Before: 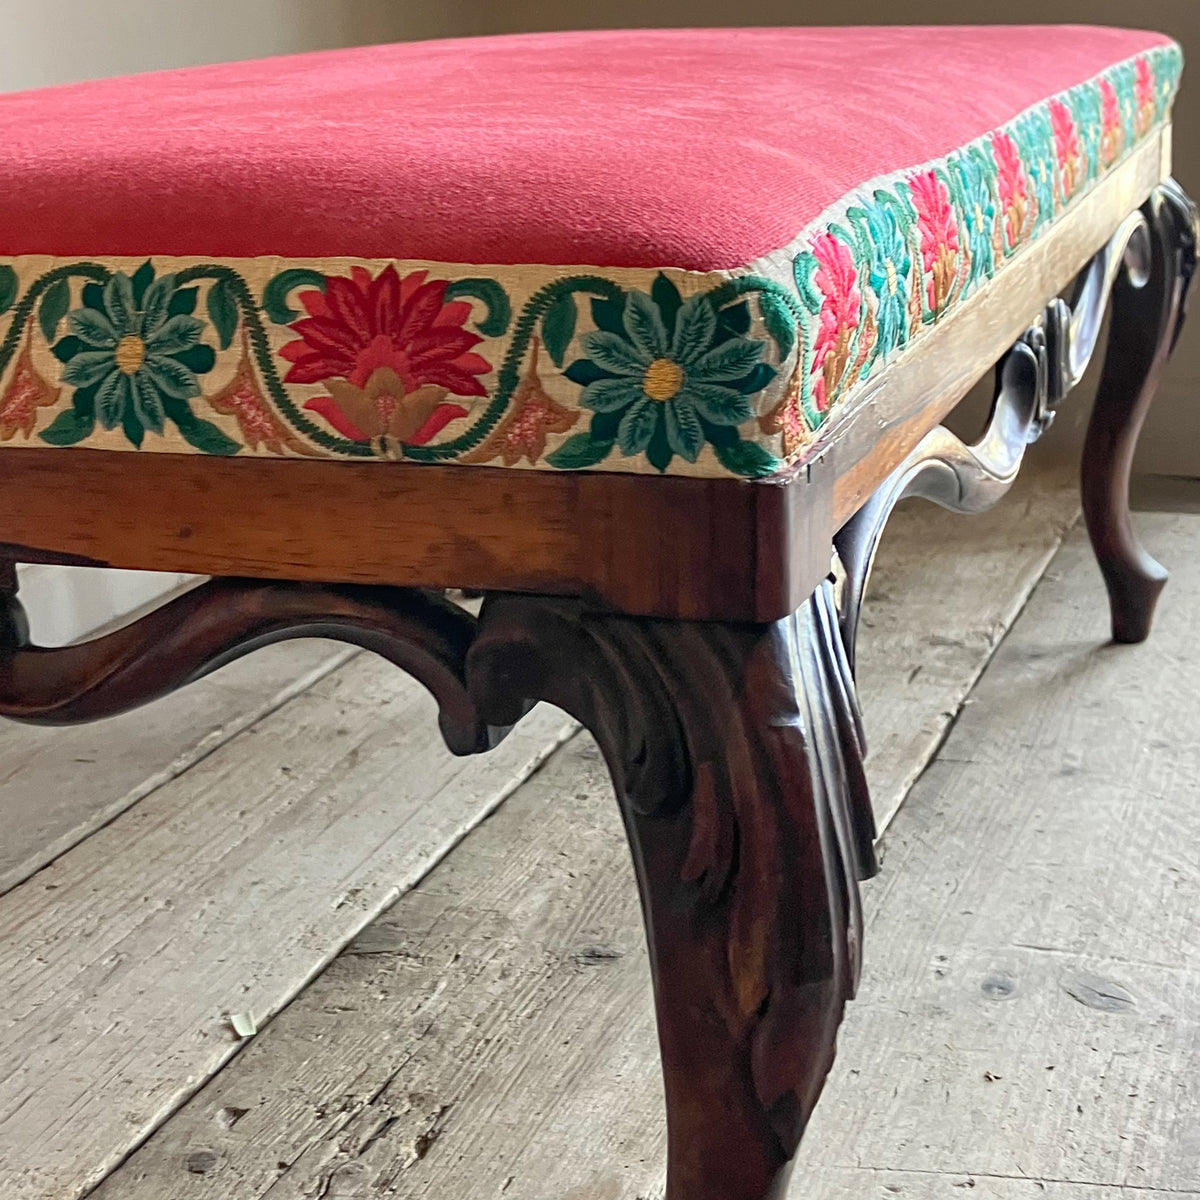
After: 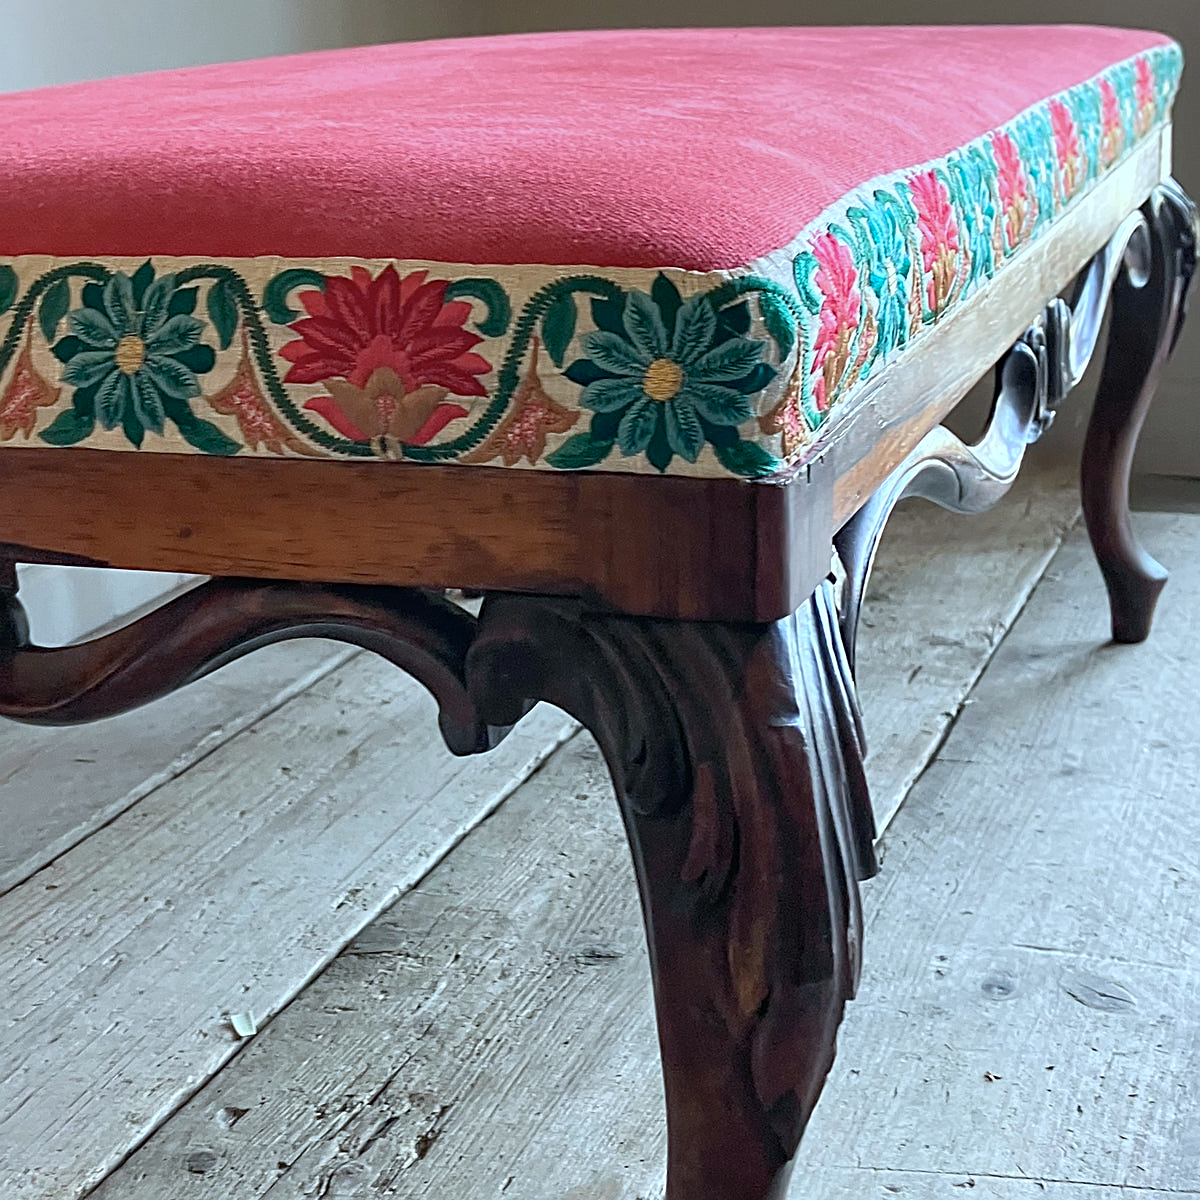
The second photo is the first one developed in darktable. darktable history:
contrast brightness saturation: saturation -0.07
color calibration: illuminant as shot in camera, x 0.385, y 0.38, temperature 3930.48 K
sharpen: on, module defaults
